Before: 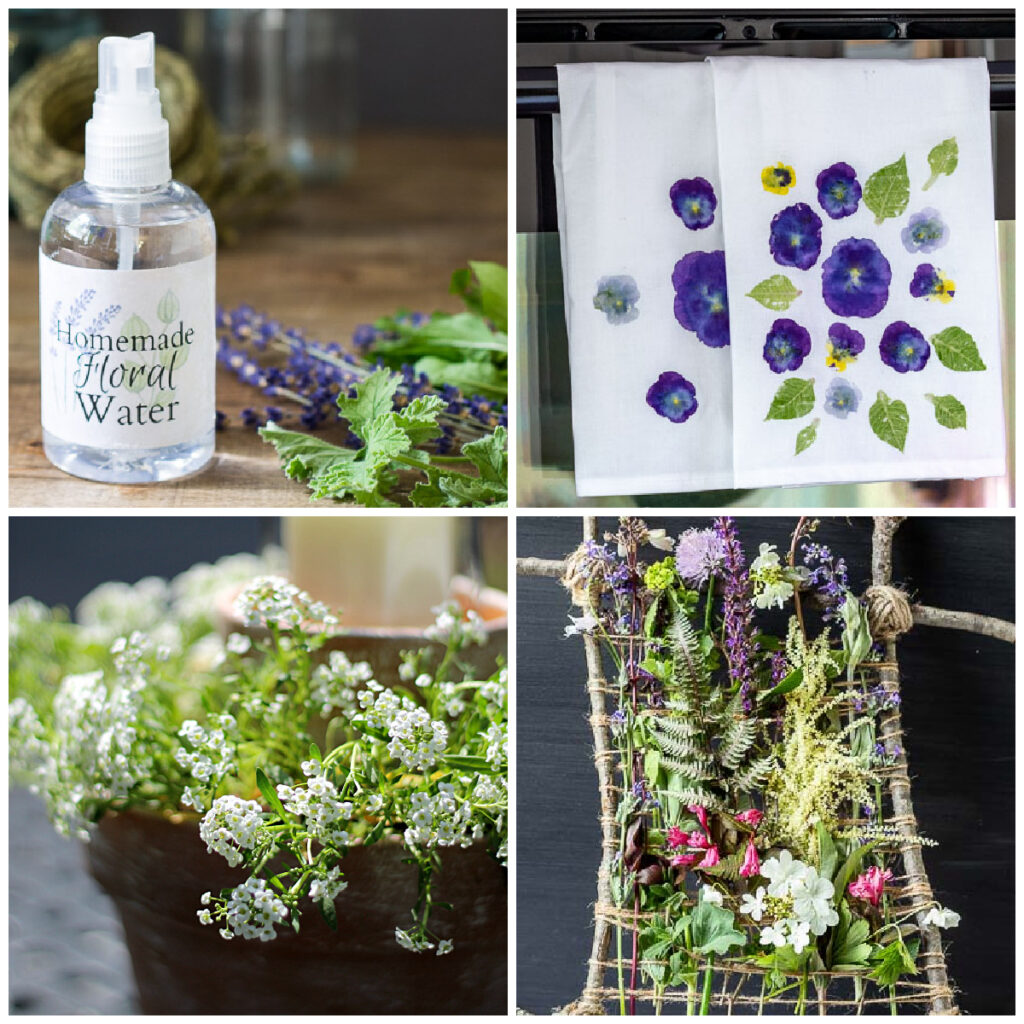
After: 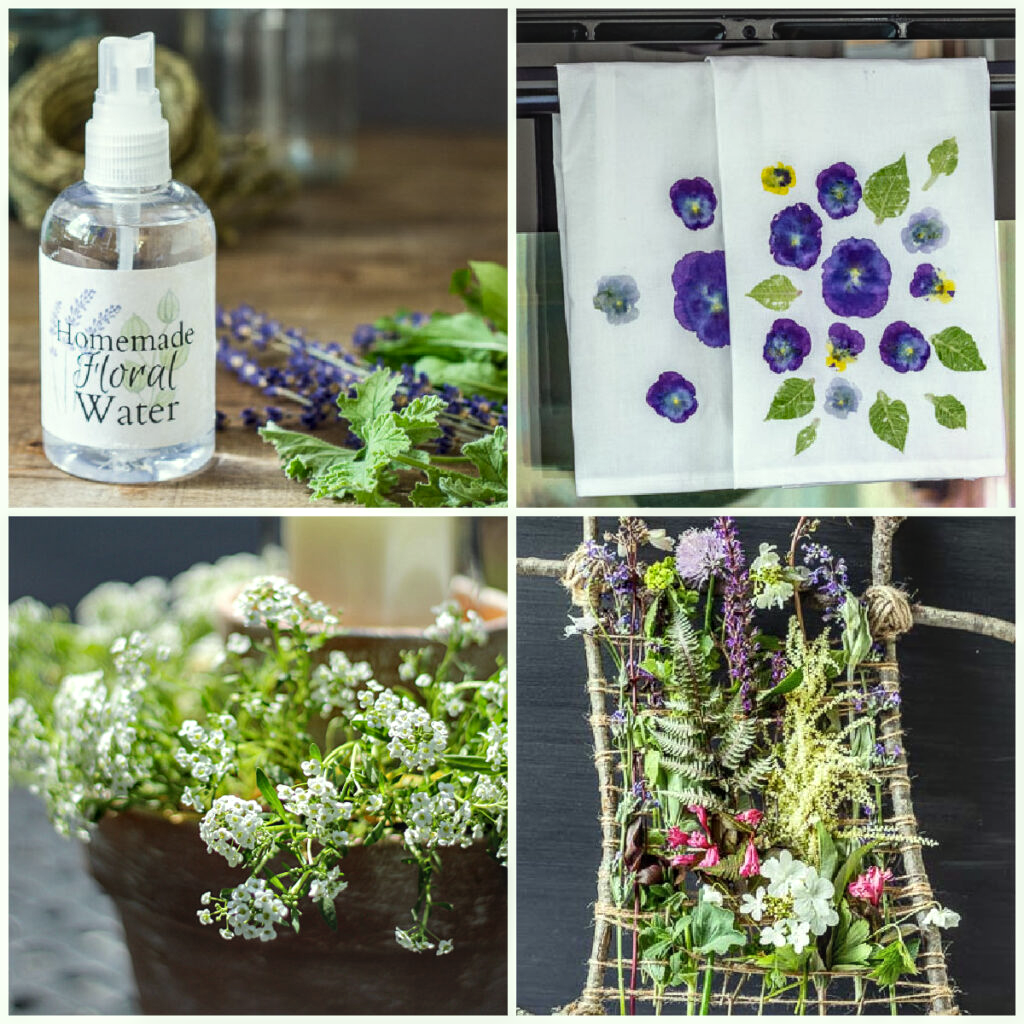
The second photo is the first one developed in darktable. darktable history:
local contrast: on, module defaults
color correction: highlights a* -4.73, highlights b* 5.06, saturation 0.97
